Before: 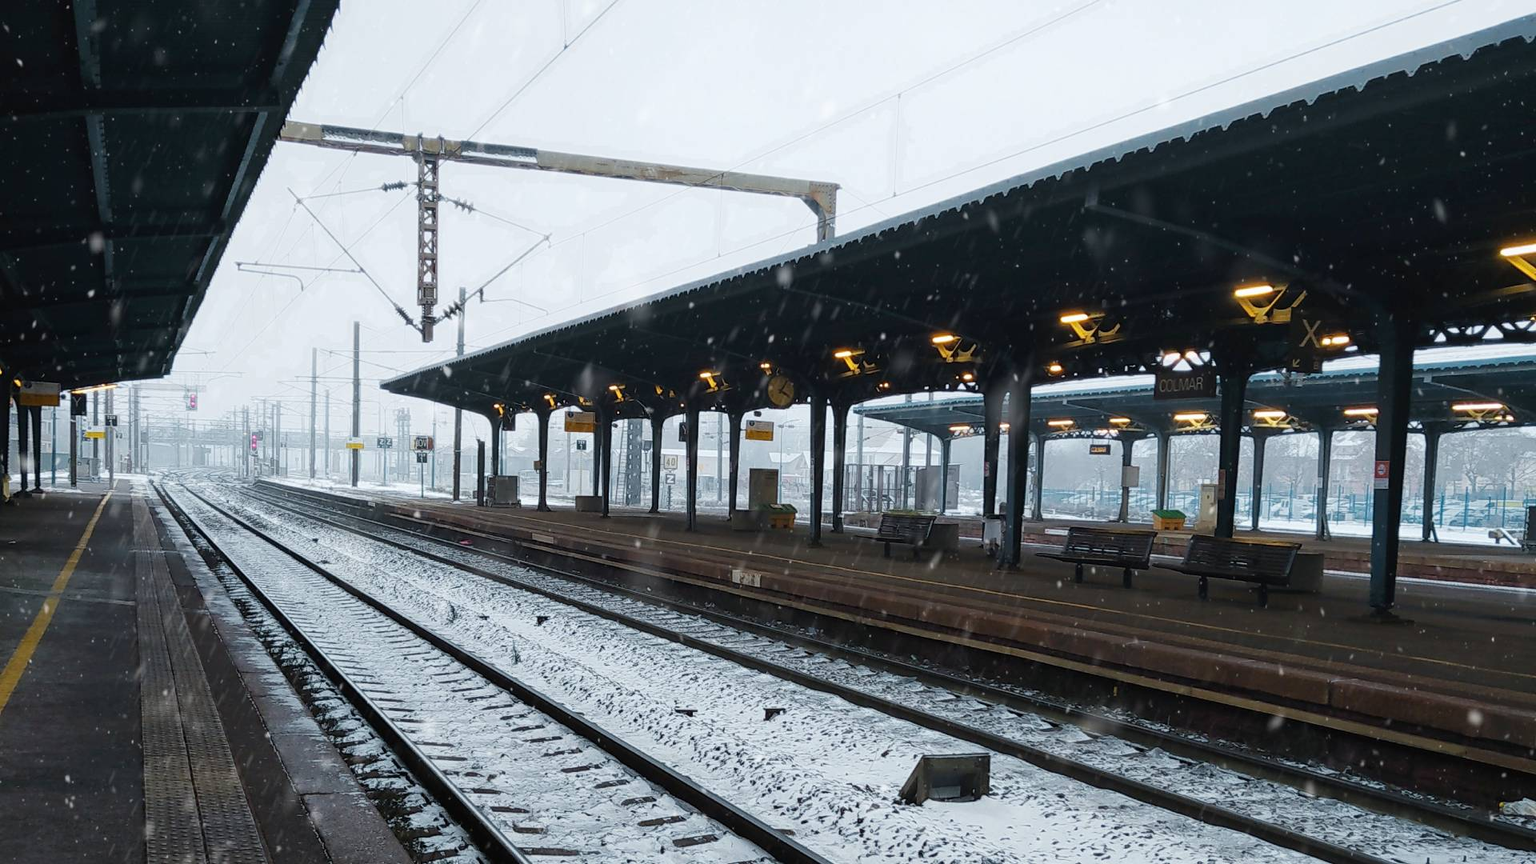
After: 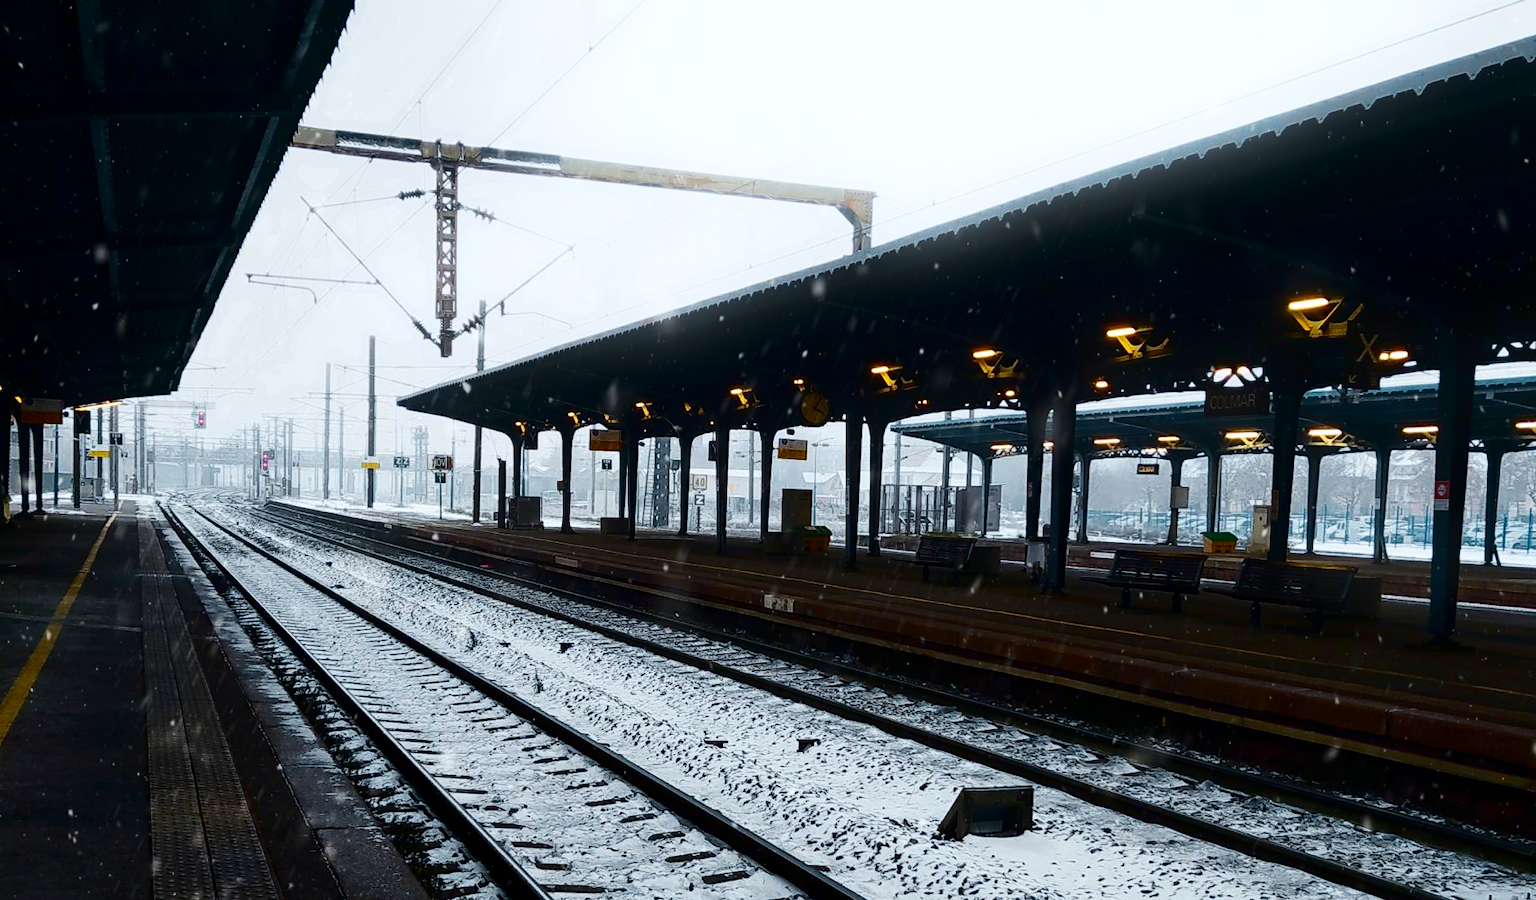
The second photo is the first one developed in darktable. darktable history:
contrast brightness saturation: contrast 0.24, brightness -0.24, saturation 0.14
crop: right 4.126%, bottom 0.031%
bloom: size 9%, threshold 100%, strength 7%
